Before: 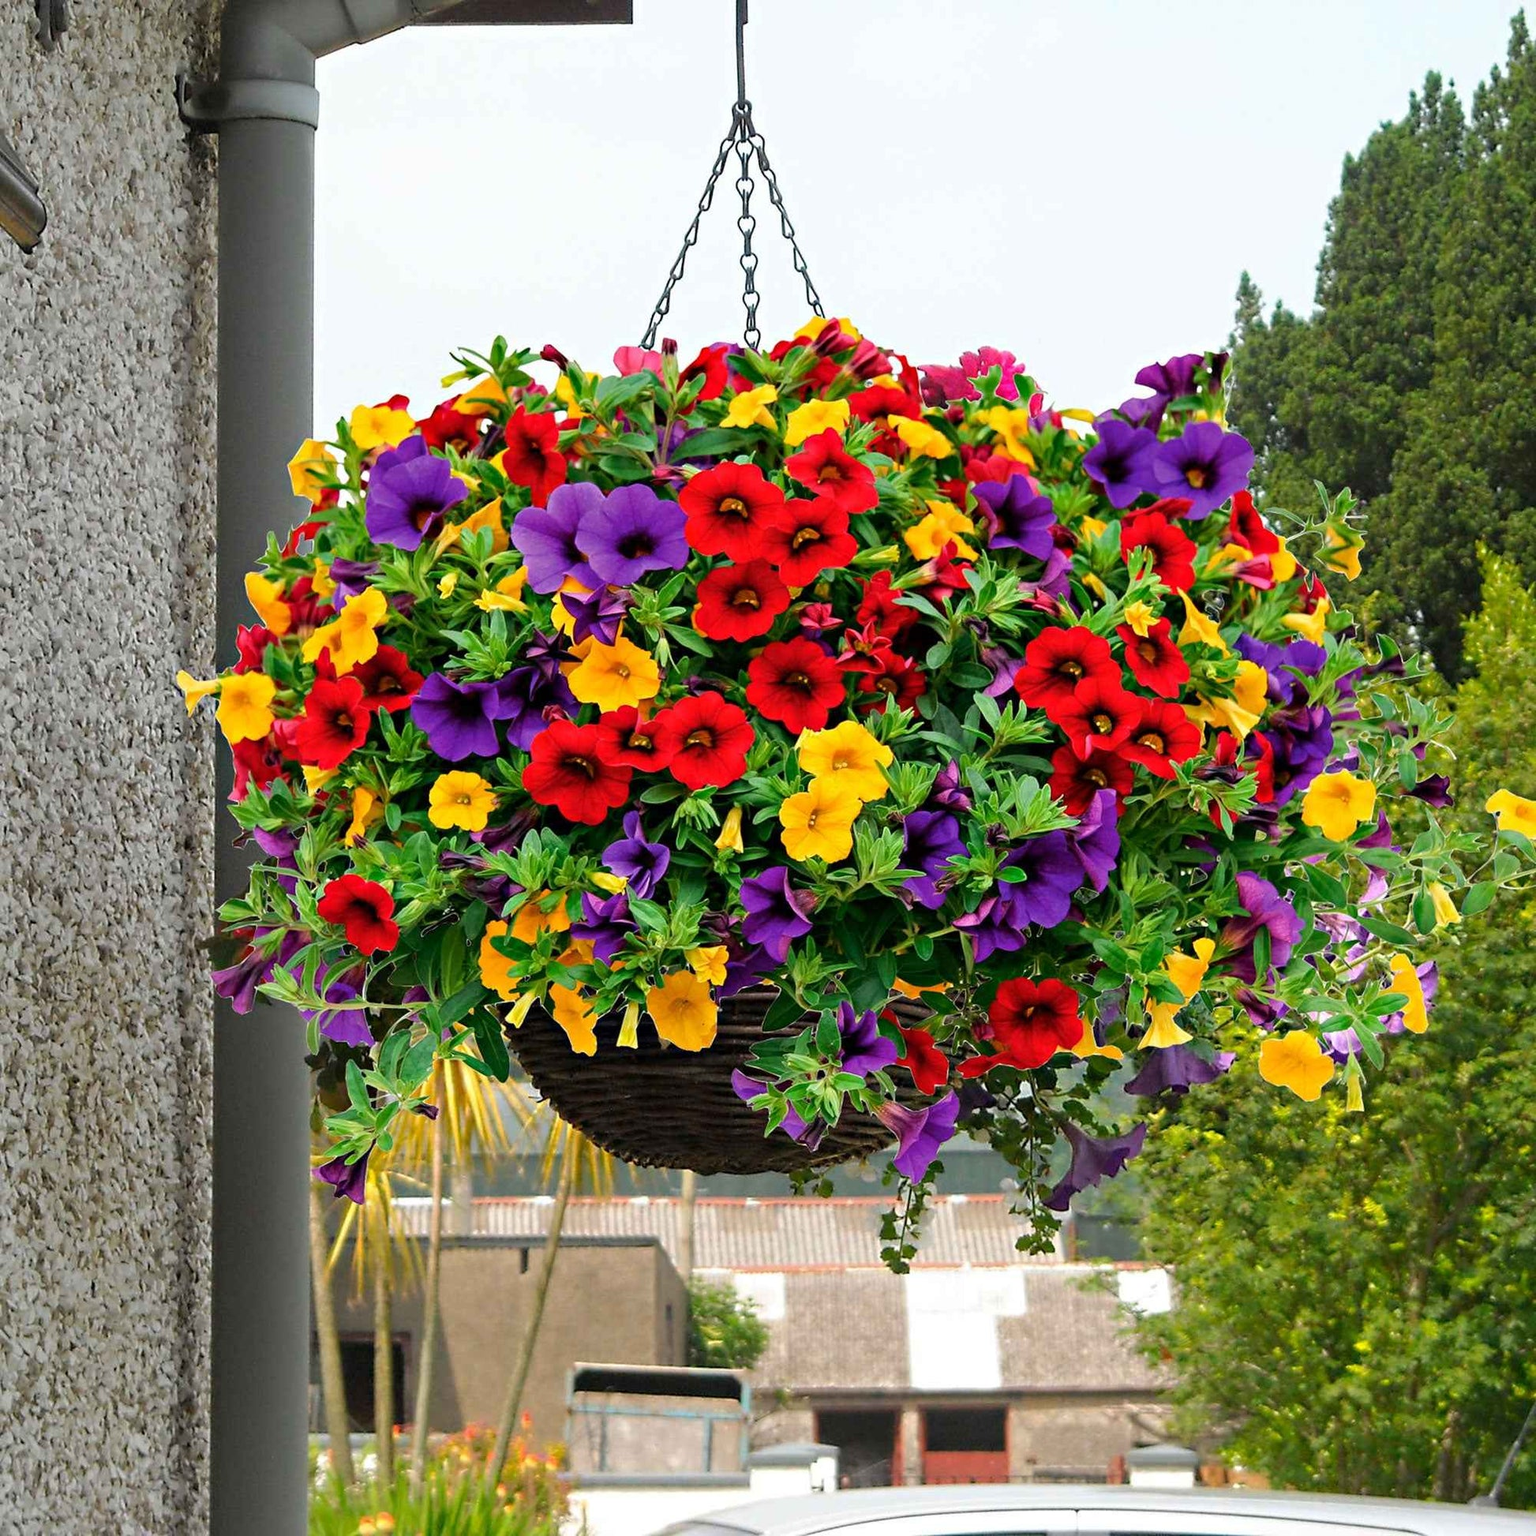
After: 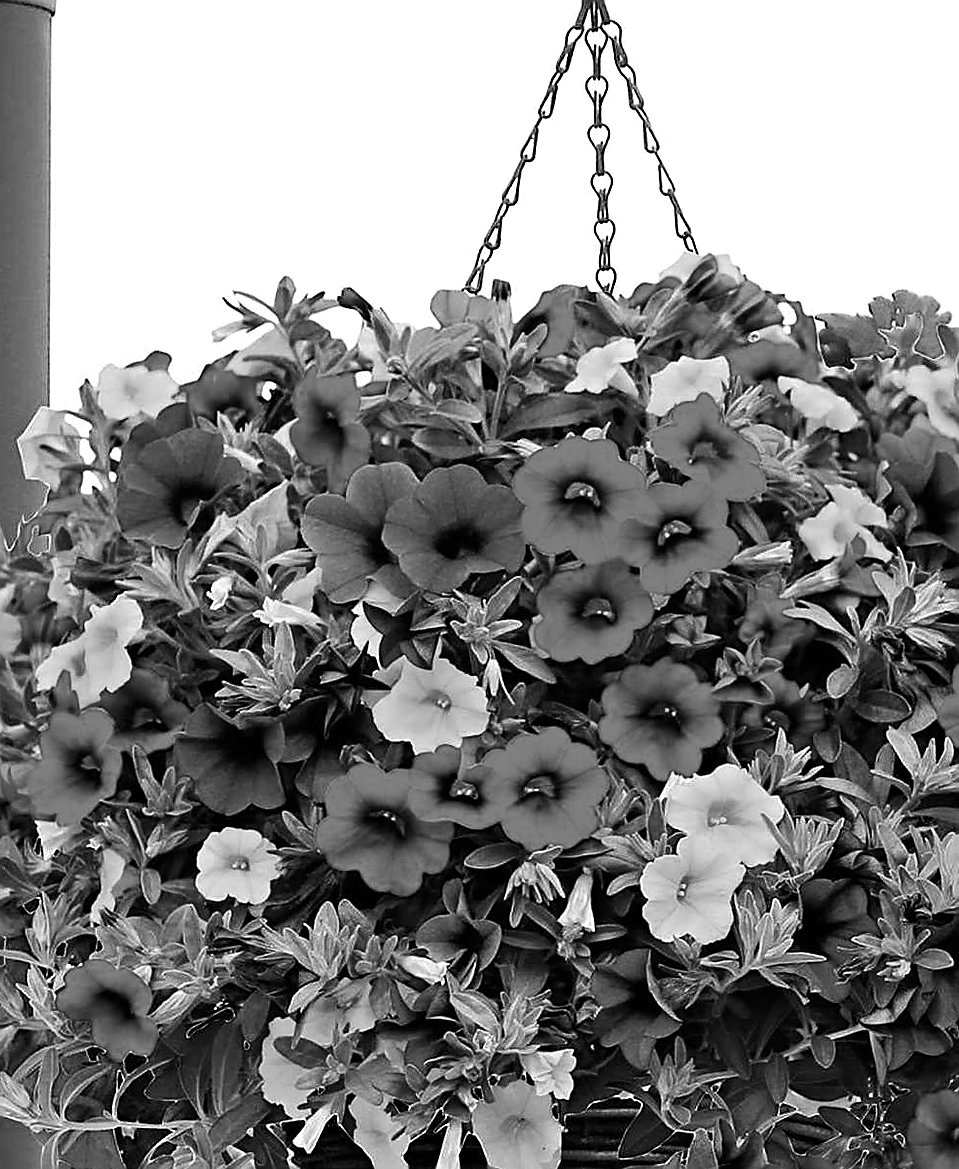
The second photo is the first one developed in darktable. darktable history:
sharpen: radius 1.4, amount 1.25, threshold 0.7
exposure: exposure -0.116 EV, compensate exposure bias true, compensate highlight preservation false
monochrome: a 16.06, b 15.48, size 1
crop: left 17.835%, top 7.675%, right 32.881%, bottom 32.213%
tone equalizer: -8 EV -0.417 EV, -7 EV -0.389 EV, -6 EV -0.333 EV, -5 EV -0.222 EV, -3 EV 0.222 EV, -2 EV 0.333 EV, -1 EV 0.389 EV, +0 EV 0.417 EV, edges refinement/feathering 500, mask exposure compensation -1.57 EV, preserve details no
